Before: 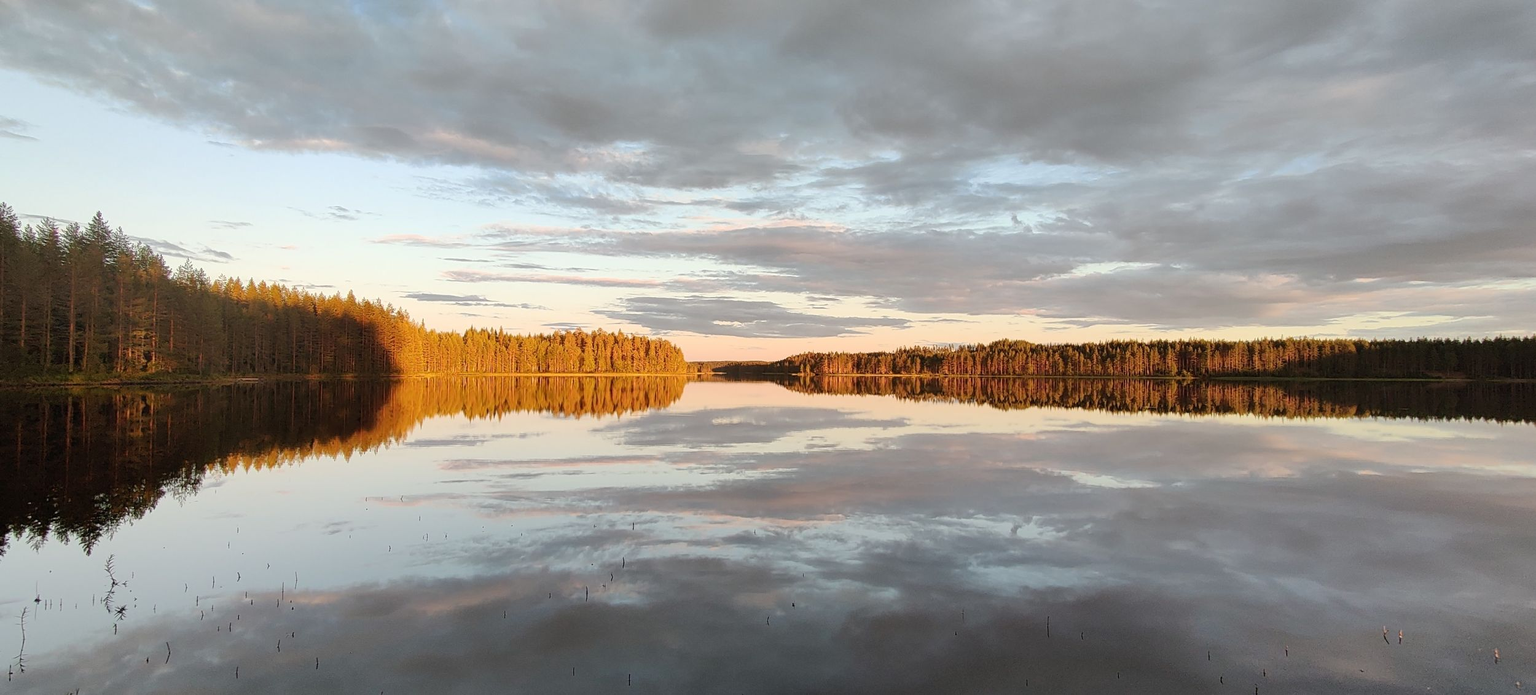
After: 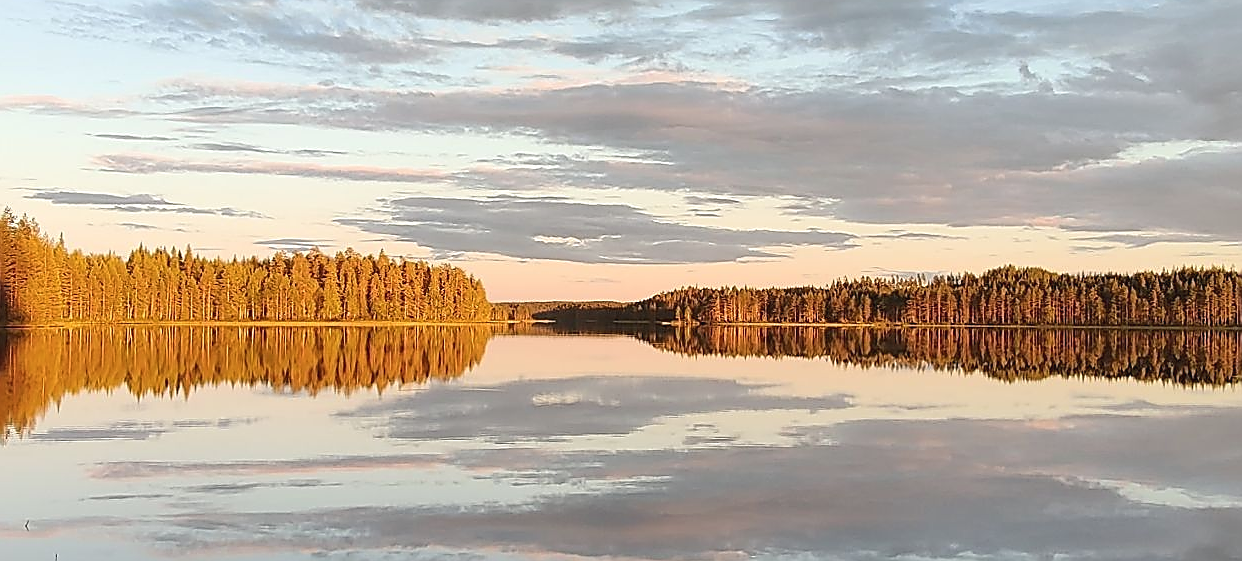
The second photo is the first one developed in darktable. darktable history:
color balance rgb: shadows lift › chroma 1.031%, shadows lift › hue 242.4°, global offset › luminance 0.263%, perceptual saturation grading › global saturation 0.773%
sharpen: radius 1.395, amount 1.238, threshold 0.601
crop: left 25.083%, top 25.34%, right 25.224%, bottom 25.009%
